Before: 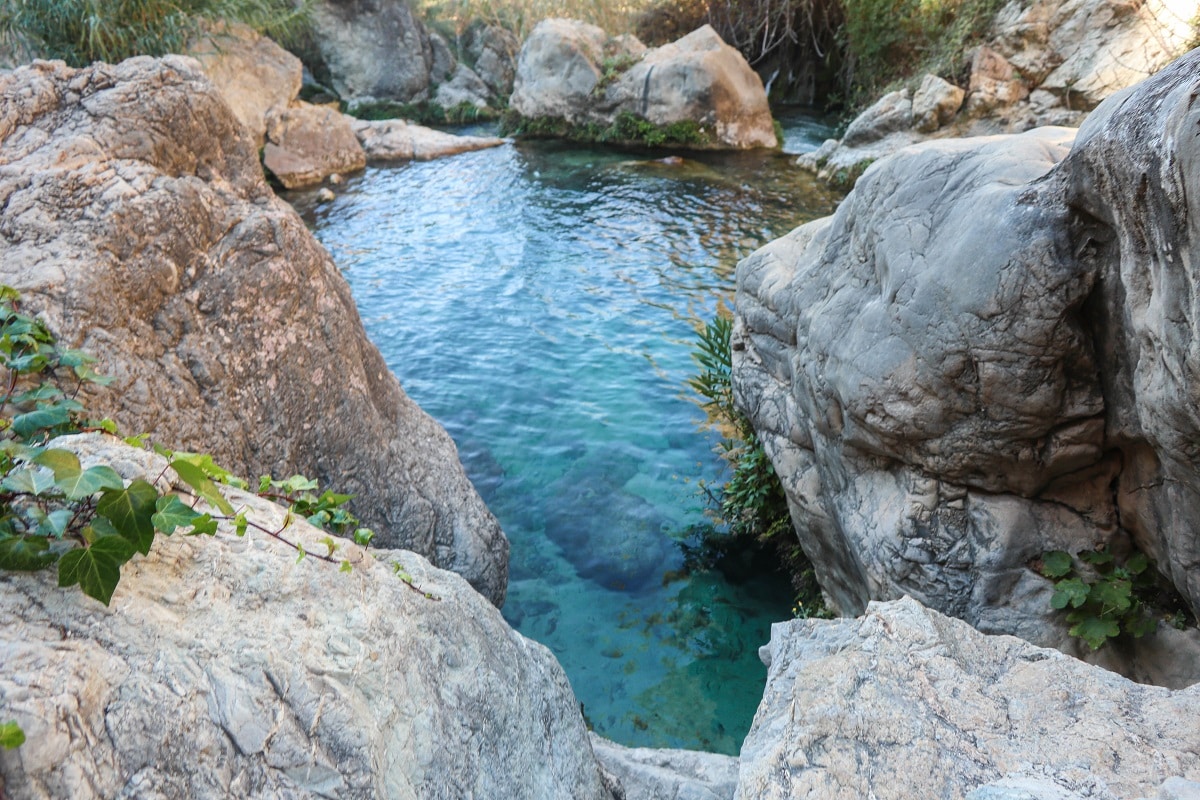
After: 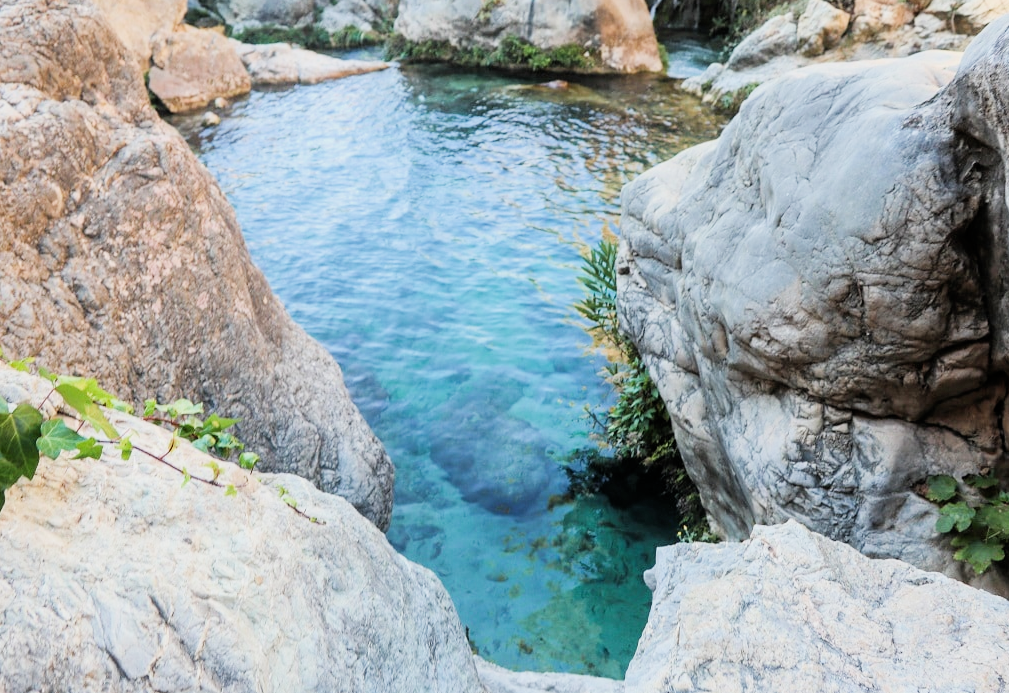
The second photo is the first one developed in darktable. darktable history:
crop and rotate: left 9.626%, top 9.613%, right 6.208%, bottom 3.756%
exposure: black level correction 0, exposure 0.947 EV, compensate highlight preservation false
filmic rgb: middle gray luminance 28.86%, black relative exposure -10.29 EV, white relative exposure 5.5 EV, target black luminance 0%, hardness 3.92, latitude 2.33%, contrast 1.129, highlights saturation mix 5.88%, shadows ↔ highlights balance 15.73%
